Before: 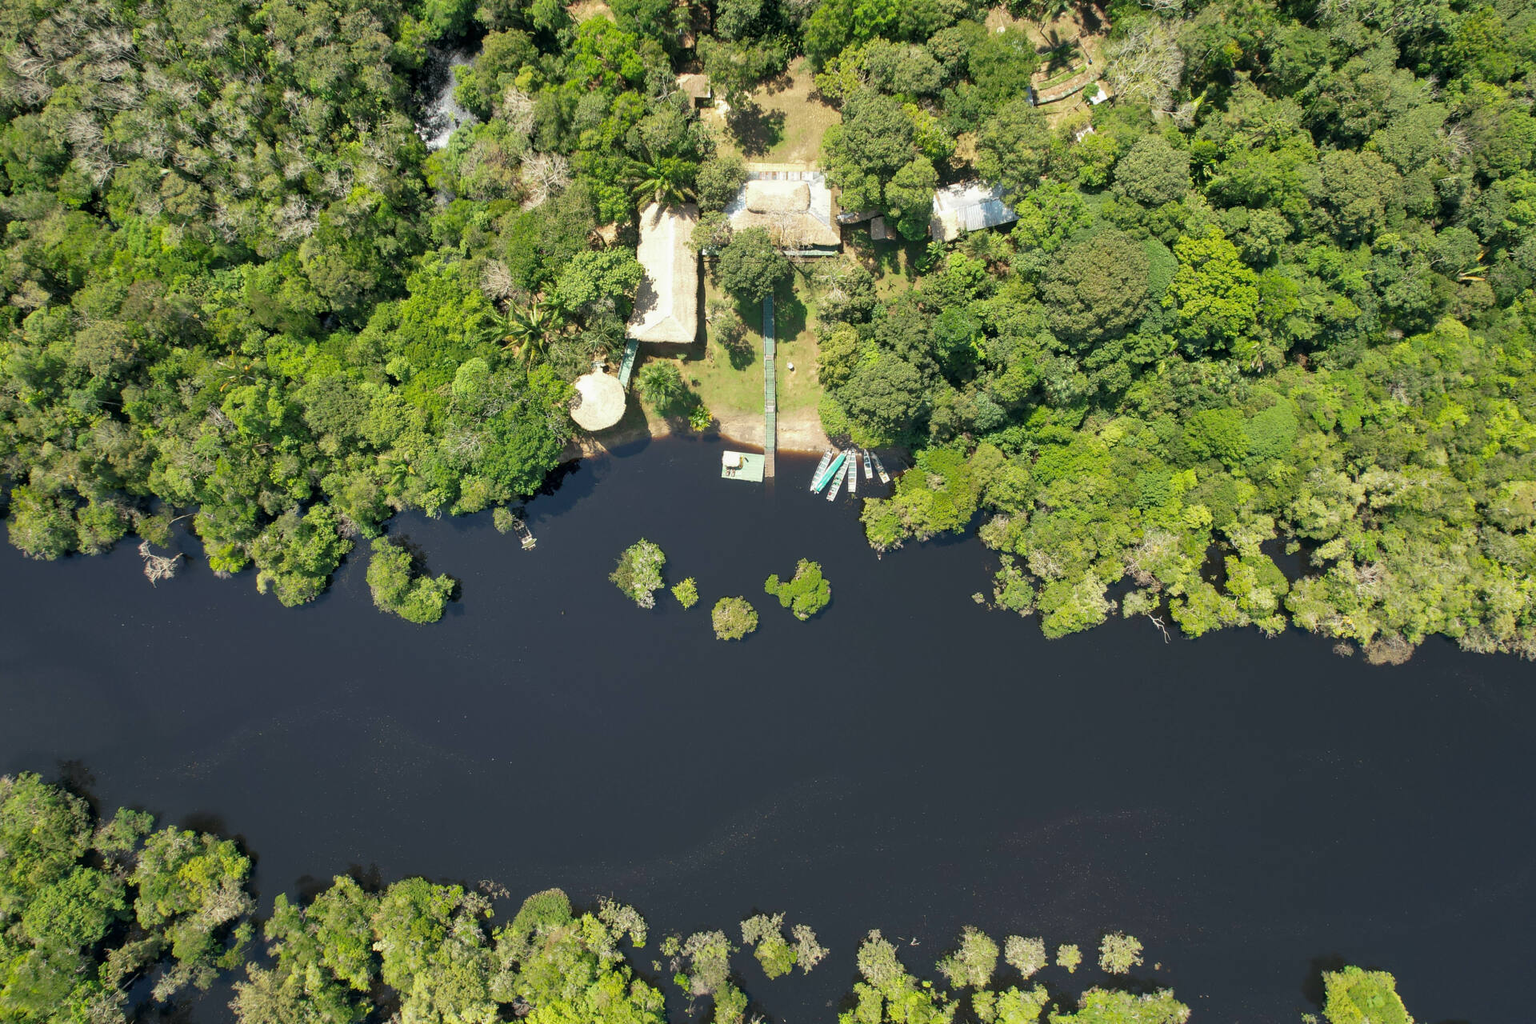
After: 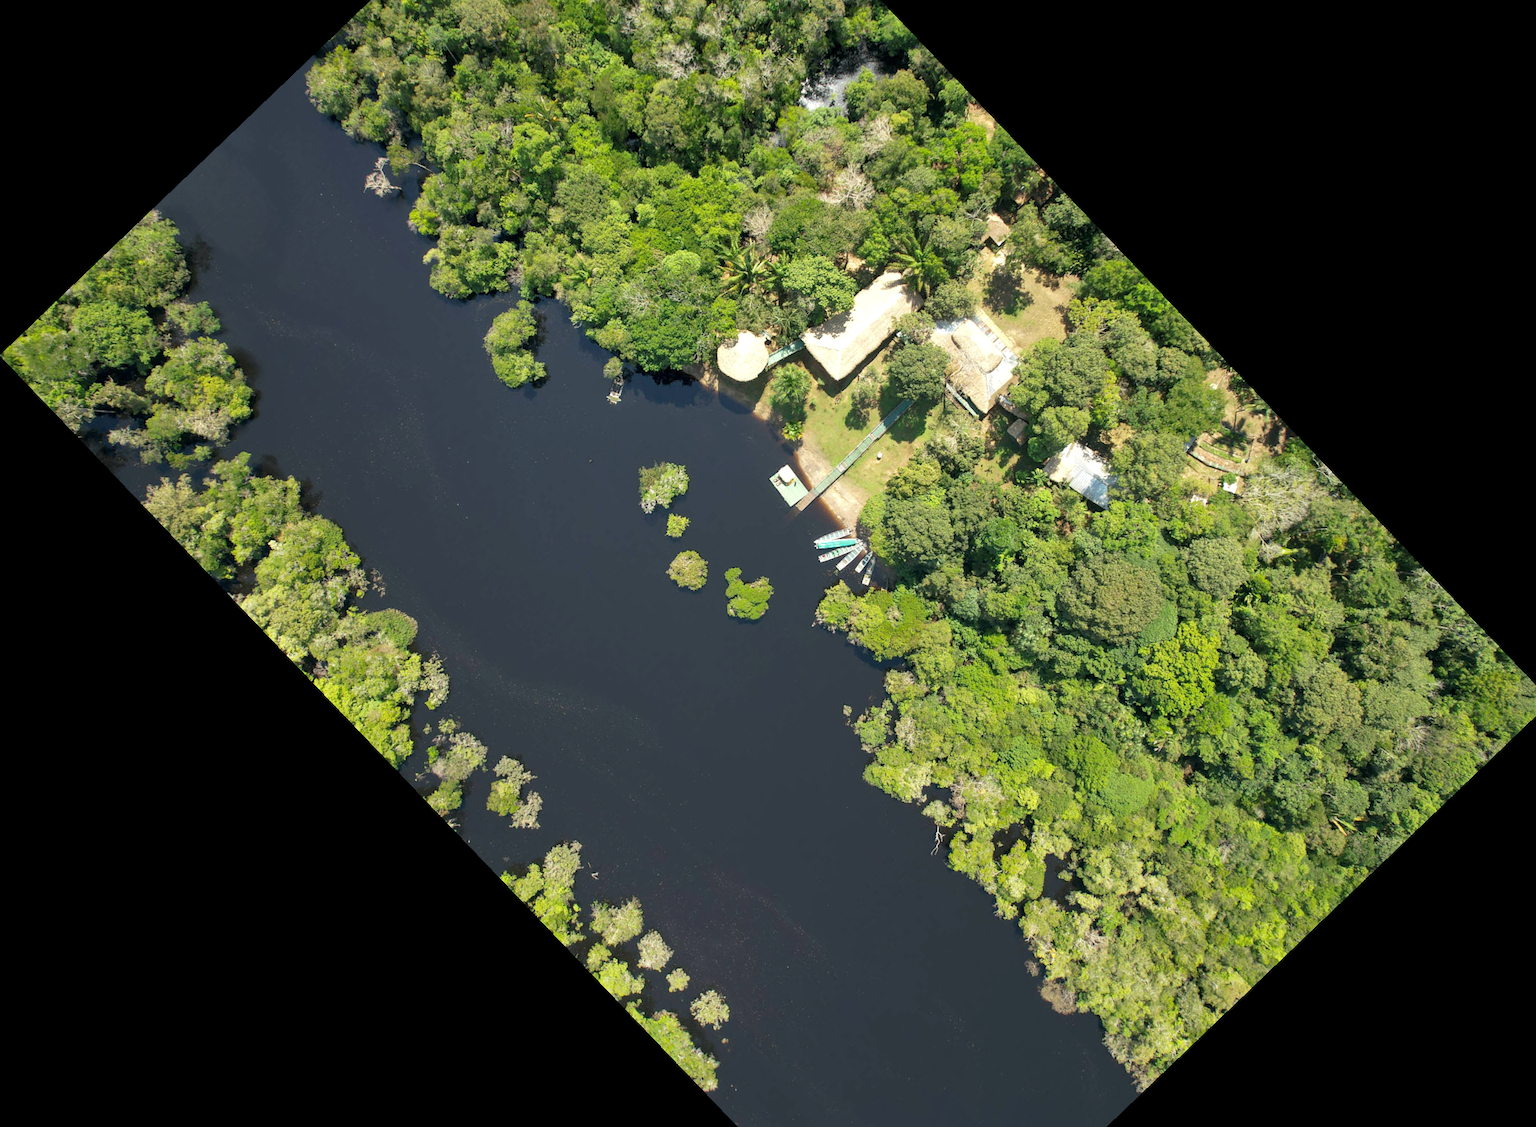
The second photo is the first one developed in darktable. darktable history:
exposure: exposure 0.207 EV, compensate highlight preservation false
crop and rotate: angle -46.26°, top 16.234%, right 0.912%, bottom 11.704%
